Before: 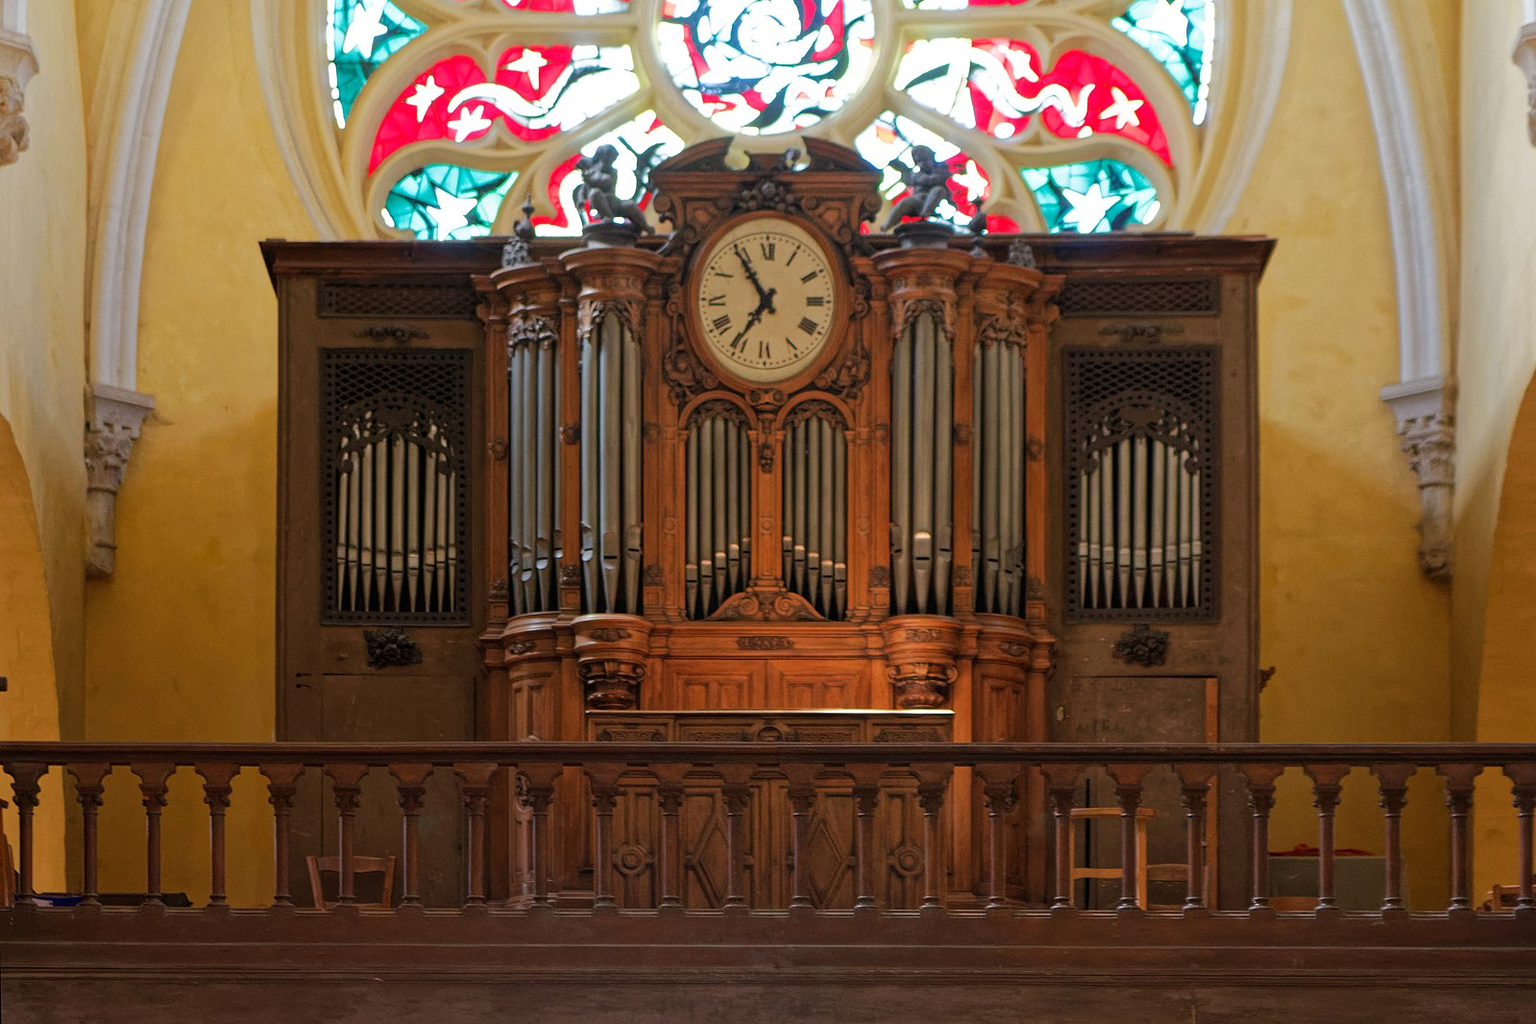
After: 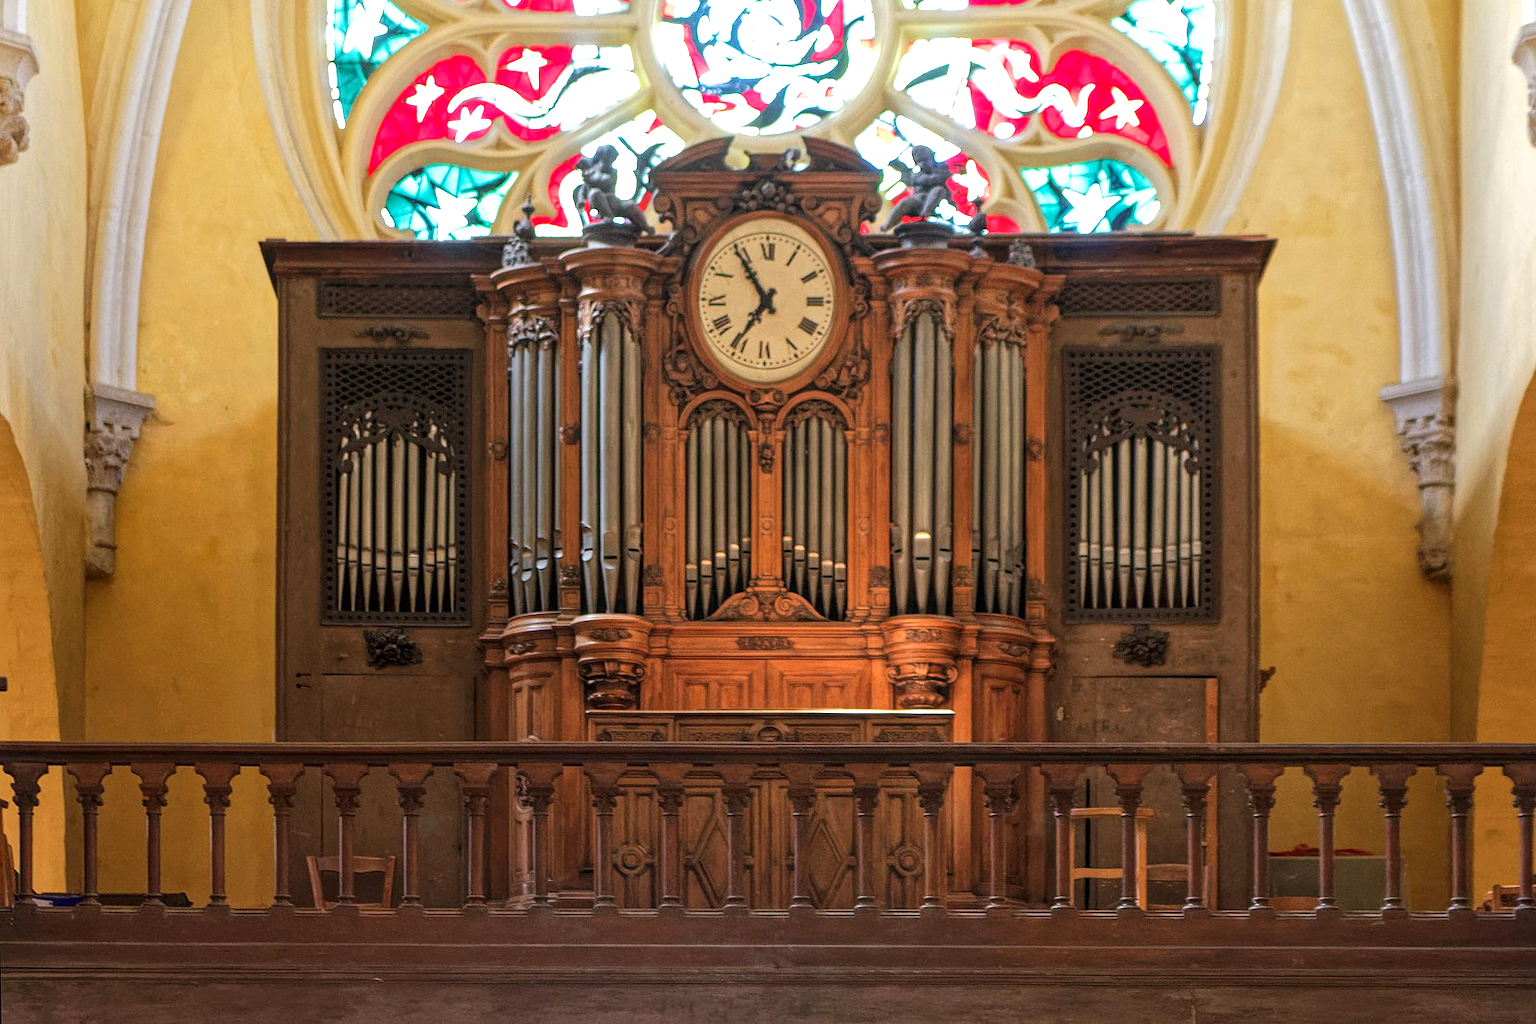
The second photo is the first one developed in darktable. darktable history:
local contrast: on, module defaults
exposure: black level correction -0.002, exposure 0.542 EV, compensate exposure bias true, compensate highlight preservation false
